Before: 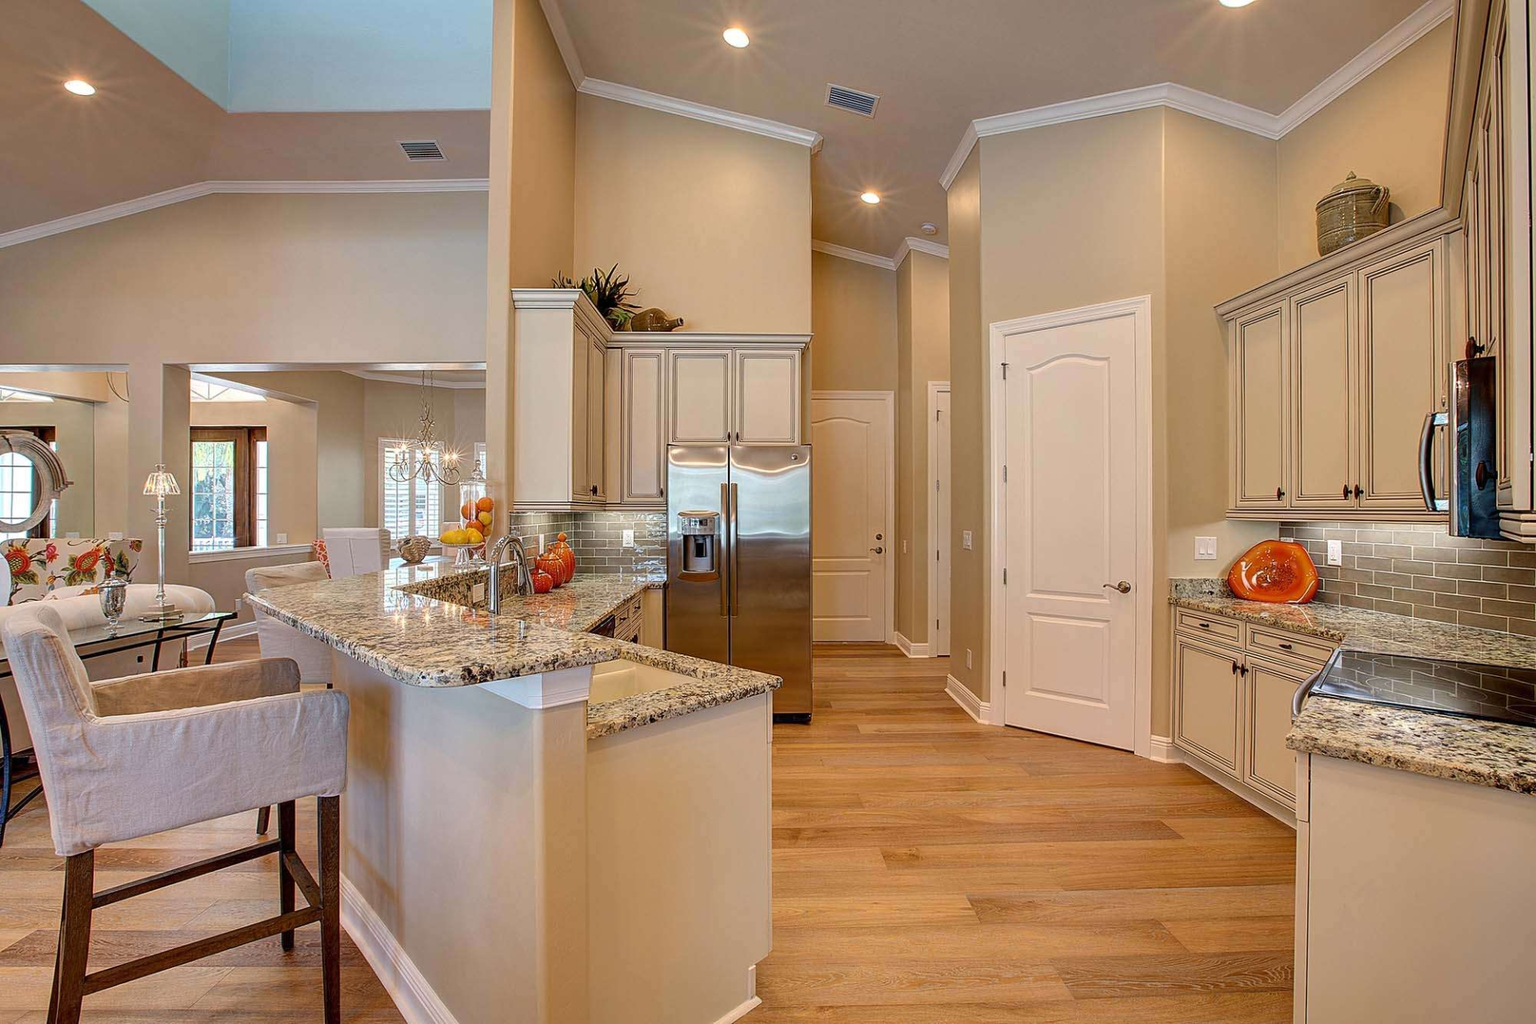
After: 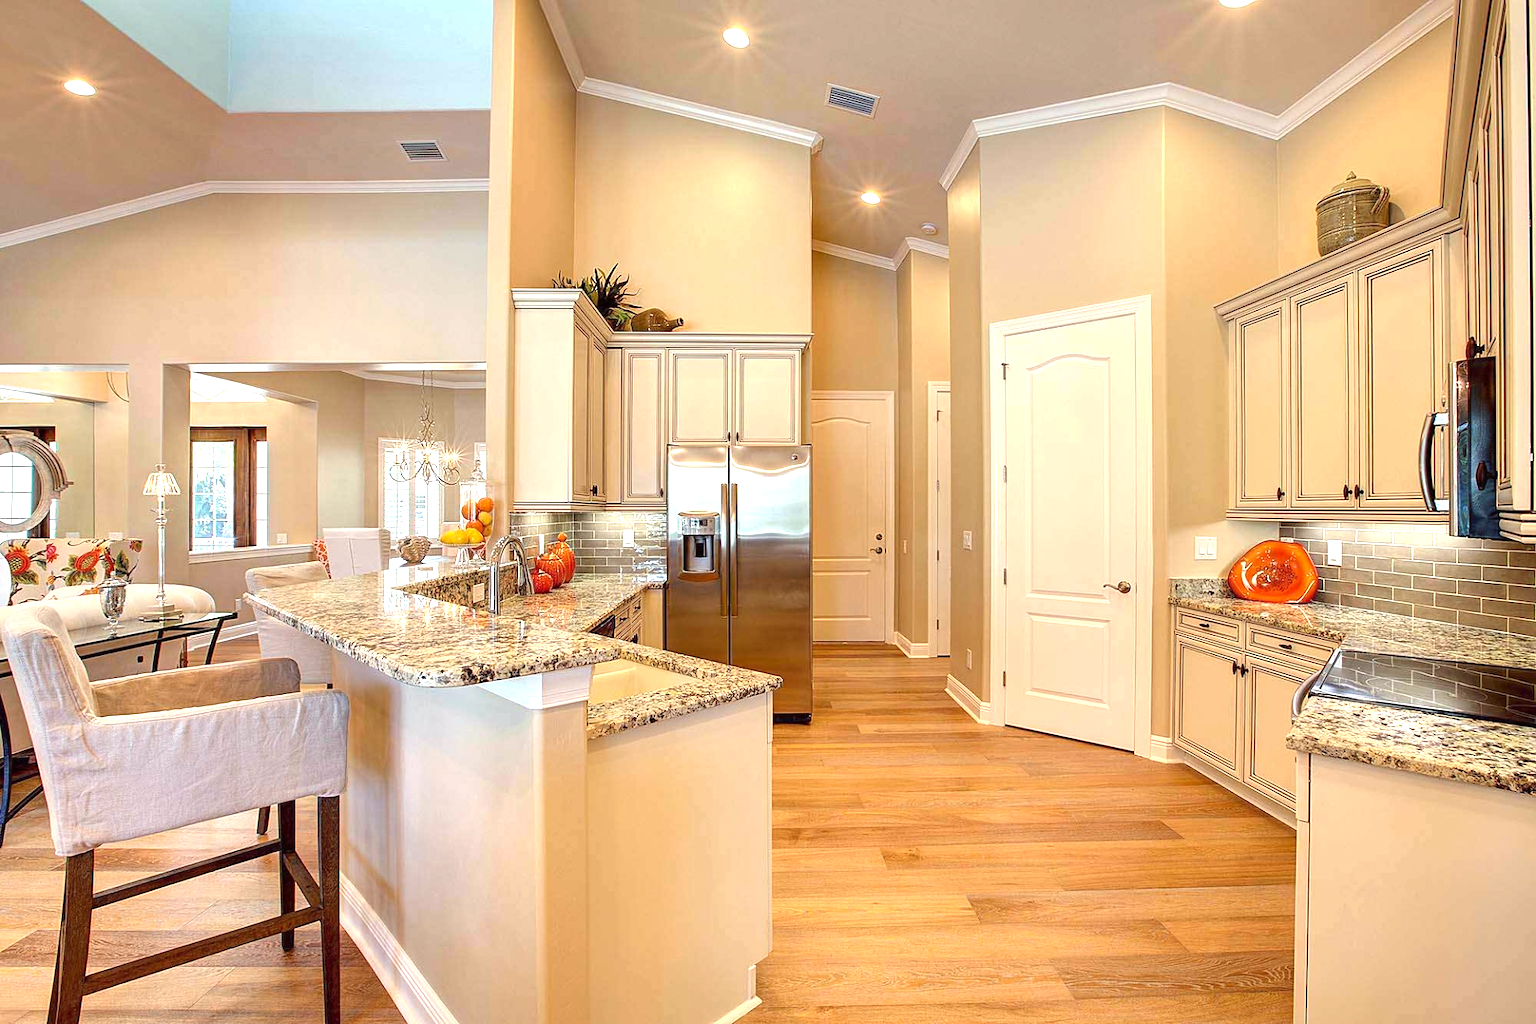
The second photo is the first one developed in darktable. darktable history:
color correction: highlights a* -0.95, highlights b* 4.5, shadows a* 3.55
exposure: black level correction 0, exposure 0.95 EV, compensate exposure bias true, compensate highlight preservation false
